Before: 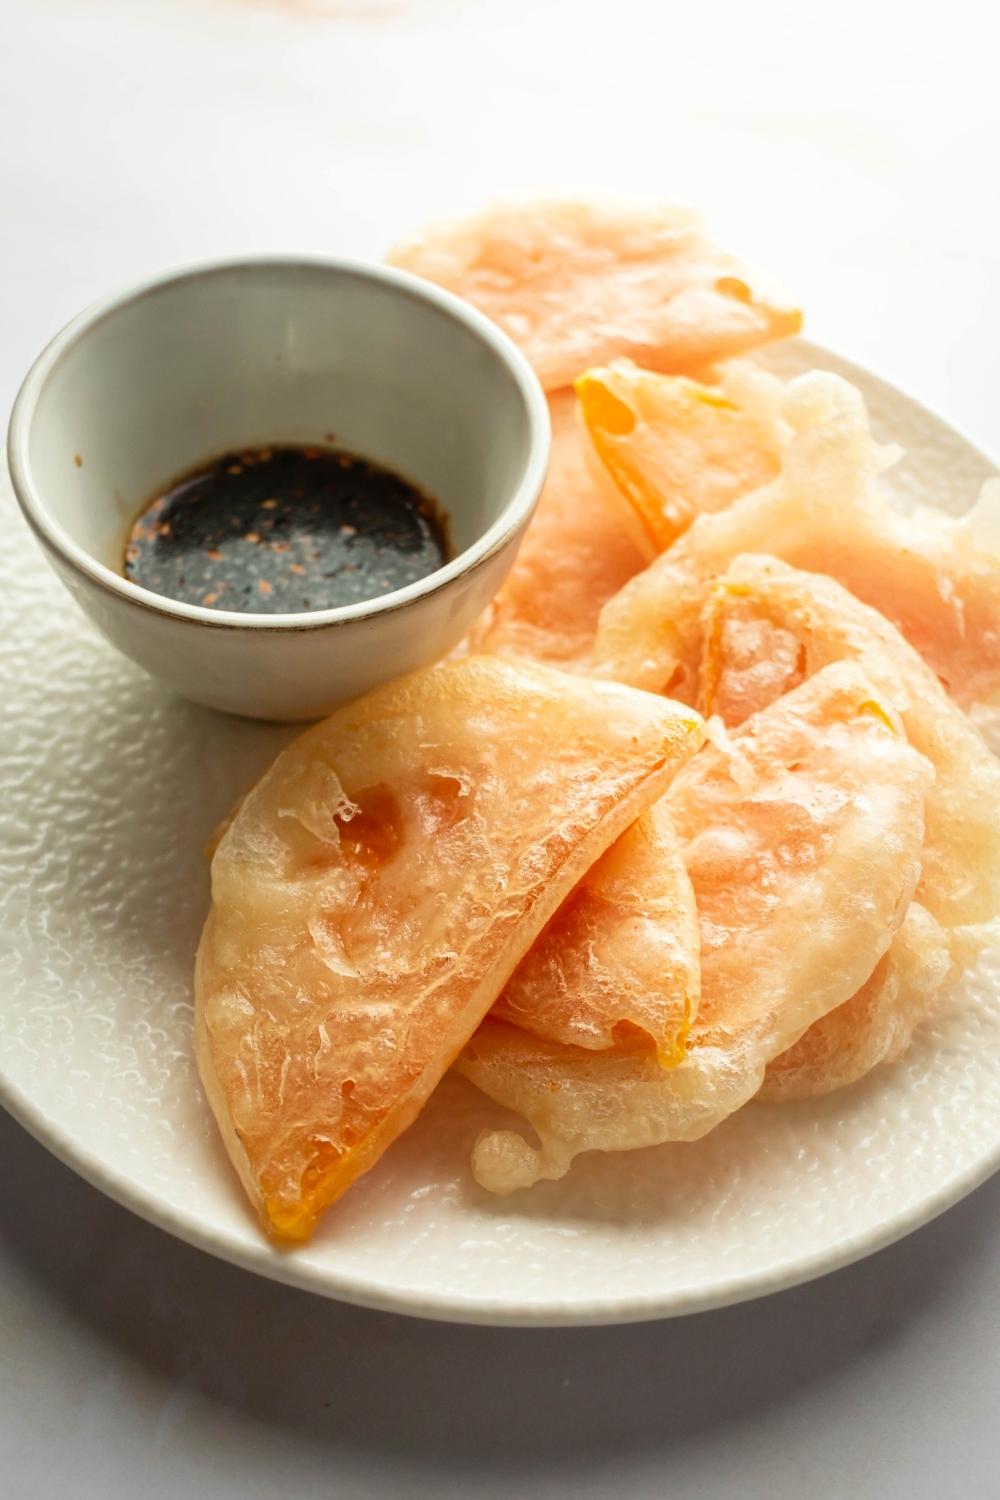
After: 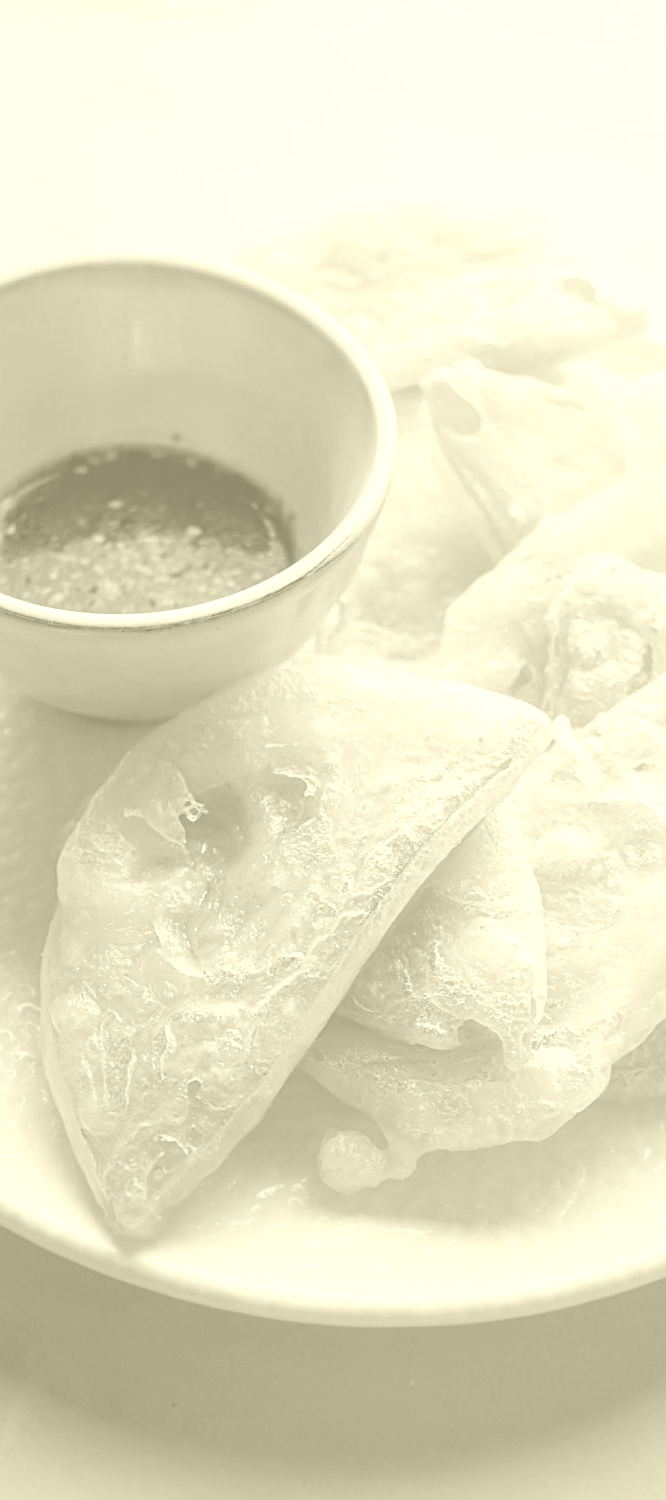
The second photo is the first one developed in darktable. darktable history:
colorize: hue 43.2°, saturation 40%, version 1
white balance: red 1.042, blue 1.17
local contrast: highlights 100%, shadows 100%, detail 120%, midtone range 0.2
sharpen: on, module defaults
crop: left 15.419%, right 17.914%
color calibration: illuminant as shot in camera, x 0.358, y 0.373, temperature 4628.91 K
color zones: curves: ch1 [(0.309, 0.524) (0.41, 0.329) (0.508, 0.509)]; ch2 [(0.25, 0.457) (0.75, 0.5)]
